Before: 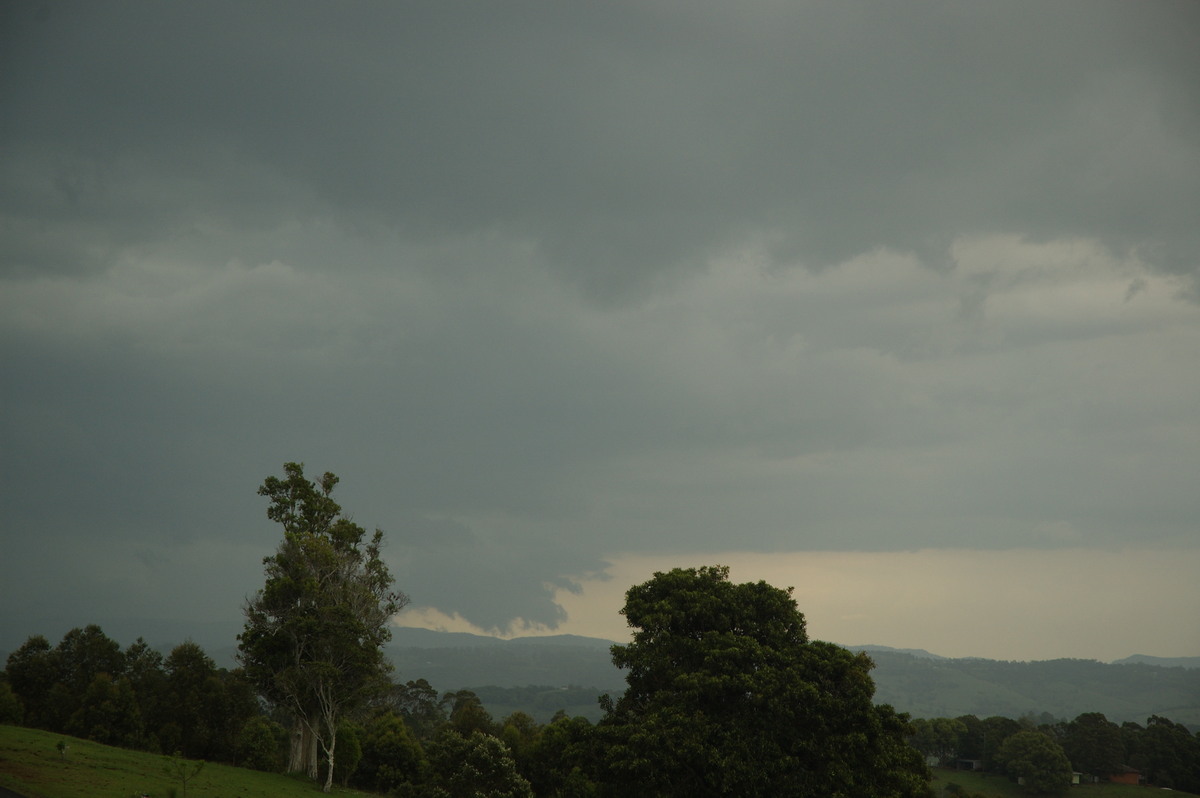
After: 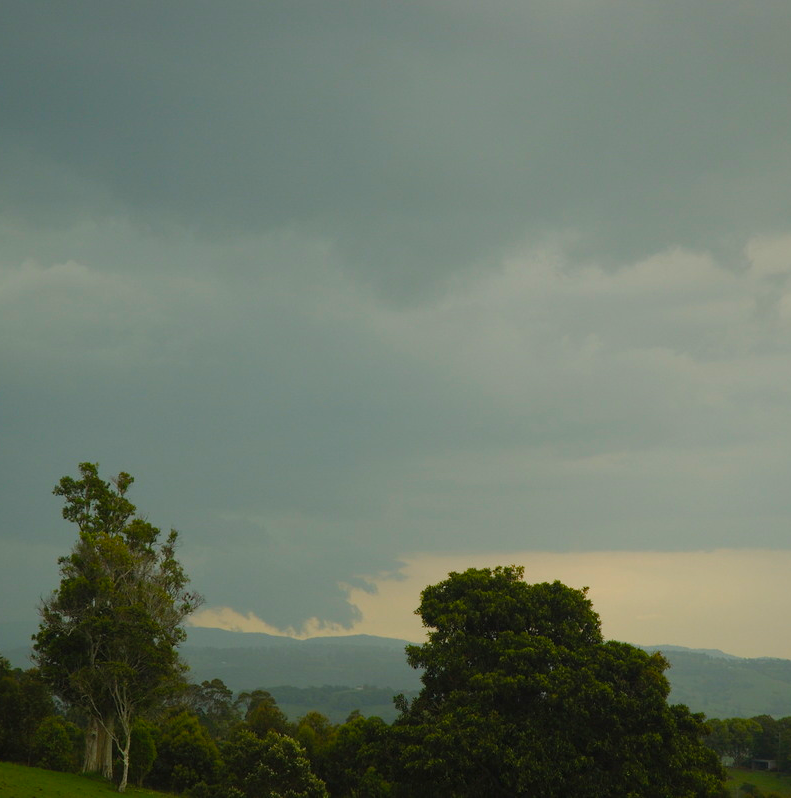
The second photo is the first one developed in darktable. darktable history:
contrast brightness saturation: brightness 0.09, saturation 0.195
crop: left 17.11%, right 16.897%
color balance rgb: perceptual saturation grading › global saturation 23.28%, perceptual saturation grading › highlights -23.784%, perceptual saturation grading › mid-tones 24.36%, perceptual saturation grading › shadows 40.709%
